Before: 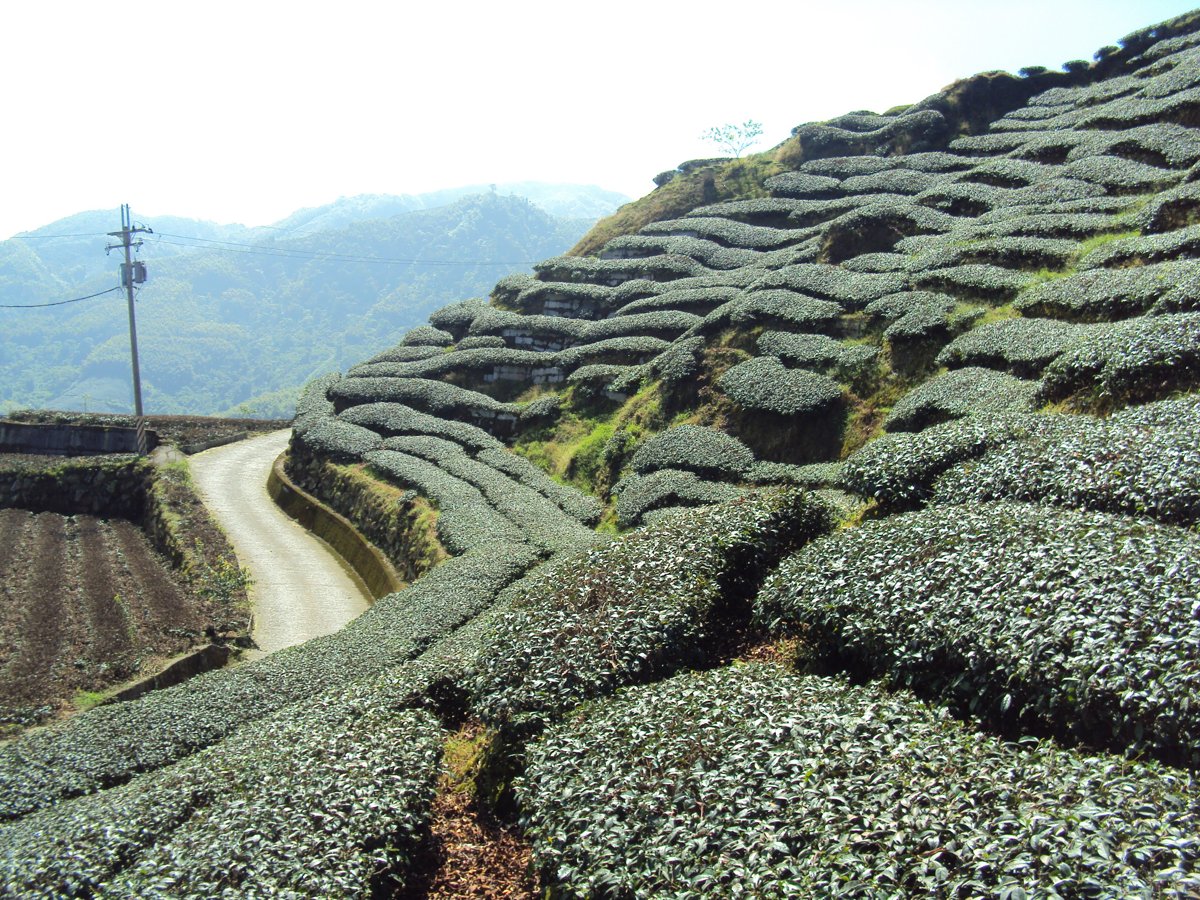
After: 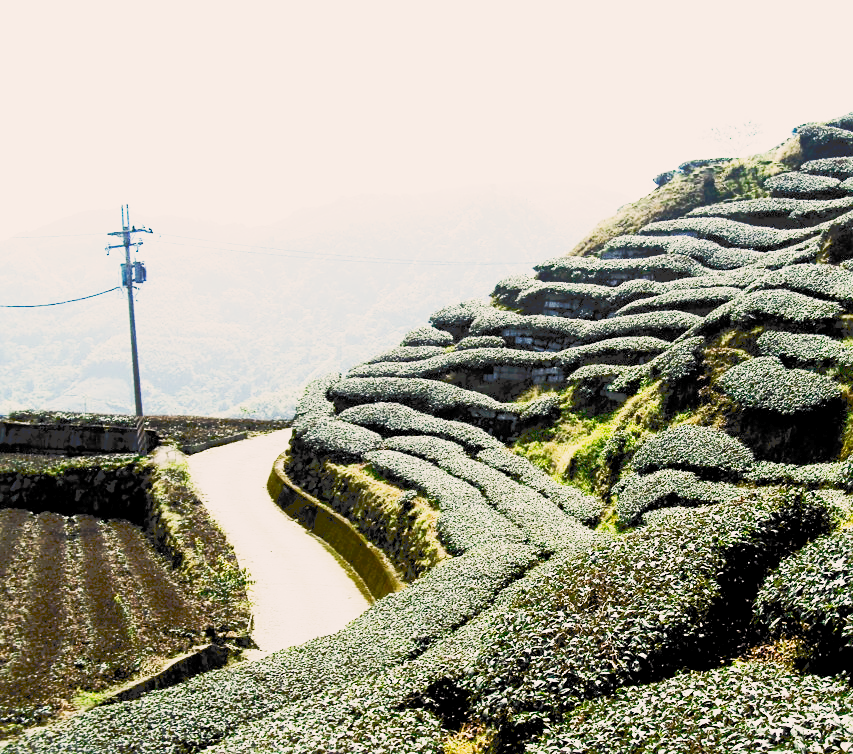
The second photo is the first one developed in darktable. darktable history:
exposure: exposure -0.158 EV, compensate highlight preservation false
tone curve: curves: ch0 [(0, 0) (0.003, 0.202) (0.011, 0.205) (0.025, 0.222) (0.044, 0.258) (0.069, 0.298) (0.1, 0.321) (0.136, 0.333) (0.177, 0.38) (0.224, 0.439) (0.277, 0.51) (0.335, 0.594) (0.399, 0.675) (0.468, 0.743) (0.543, 0.805) (0.623, 0.861) (0.709, 0.905) (0.801, 0.931) (0.898, 0.941) (1, 1)], preserve colors none
crop: right 28.869%, bottom 16.186%
color correction: highlights a* 3.56, highlights b* 5.07
contrast brightness saturation: contrast 0.238, brightness -0.221, saturation 0.142
filmic rgb: black relative exposure -5.11 EV, white relative exposure 3.99 EV, threshold 3.01 EV, hardness 2.88, contrast 1.297, highlights saturation mix -28.88%, add noise in highlights 0, preserve chrominance no, color science v3 (2019), use custom middle-gray values true, iterations of high-quality reconstruction 0, contrast in highlights soft, enable highlight reconstruction true
sharpen: amount 0.21
